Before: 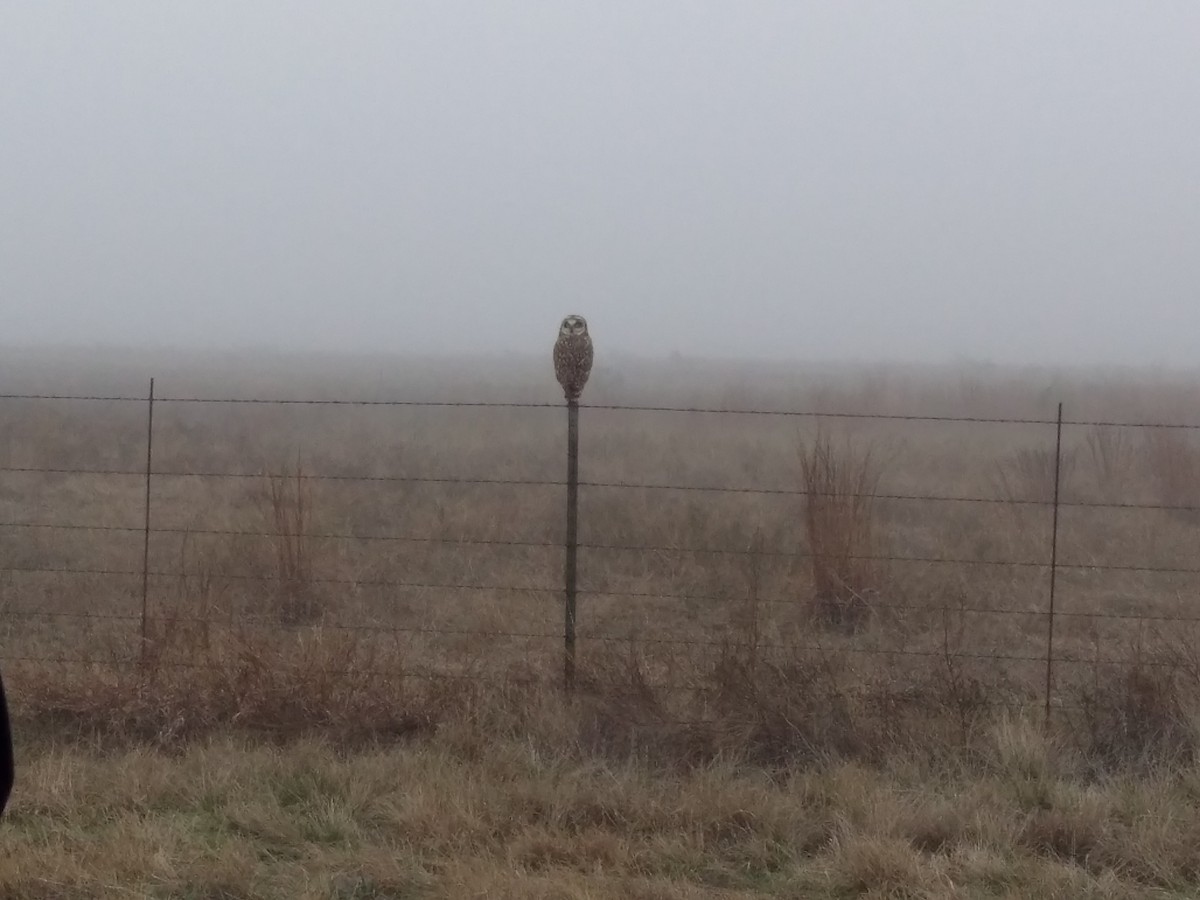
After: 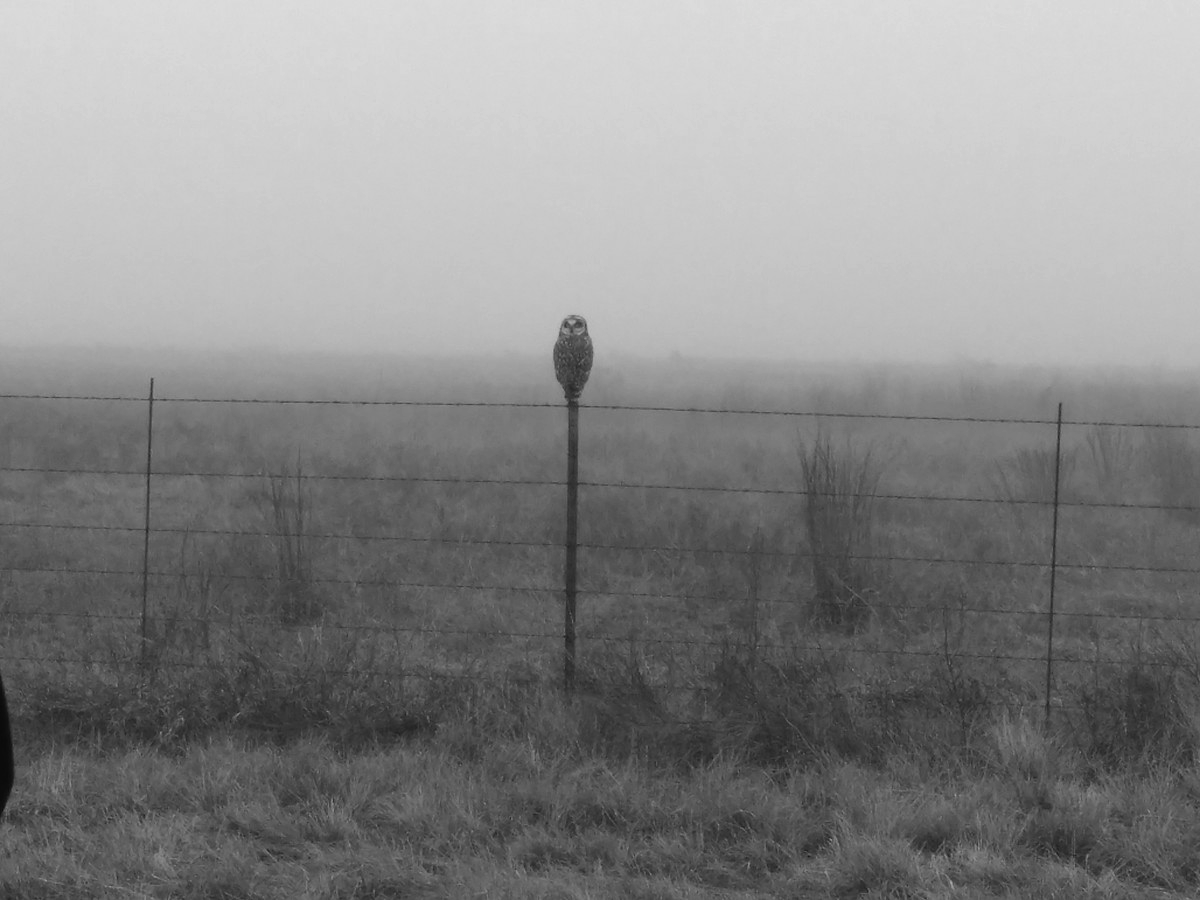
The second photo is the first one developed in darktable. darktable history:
monochrome: on, module defaults
tone equalizer: -8 EV -0.417 EV, -7 EV -0.389 EV, -6 EV -0.333 EV, -5 EV -0.222 EV, -3 EV 0.222 EV, -2 EV 0.333 EV, -1 EV 0.389 EV, +0 EV 0.417 EV, edges refinement/feathering 500, mask exposure compensation -1.57 EV, preserve details no
base curve: curves: ch0 [(0, 0) (0.989, 0.992)], preserve colors none
contrast brightness saturation: contrast -0.05, saturation -0.41
